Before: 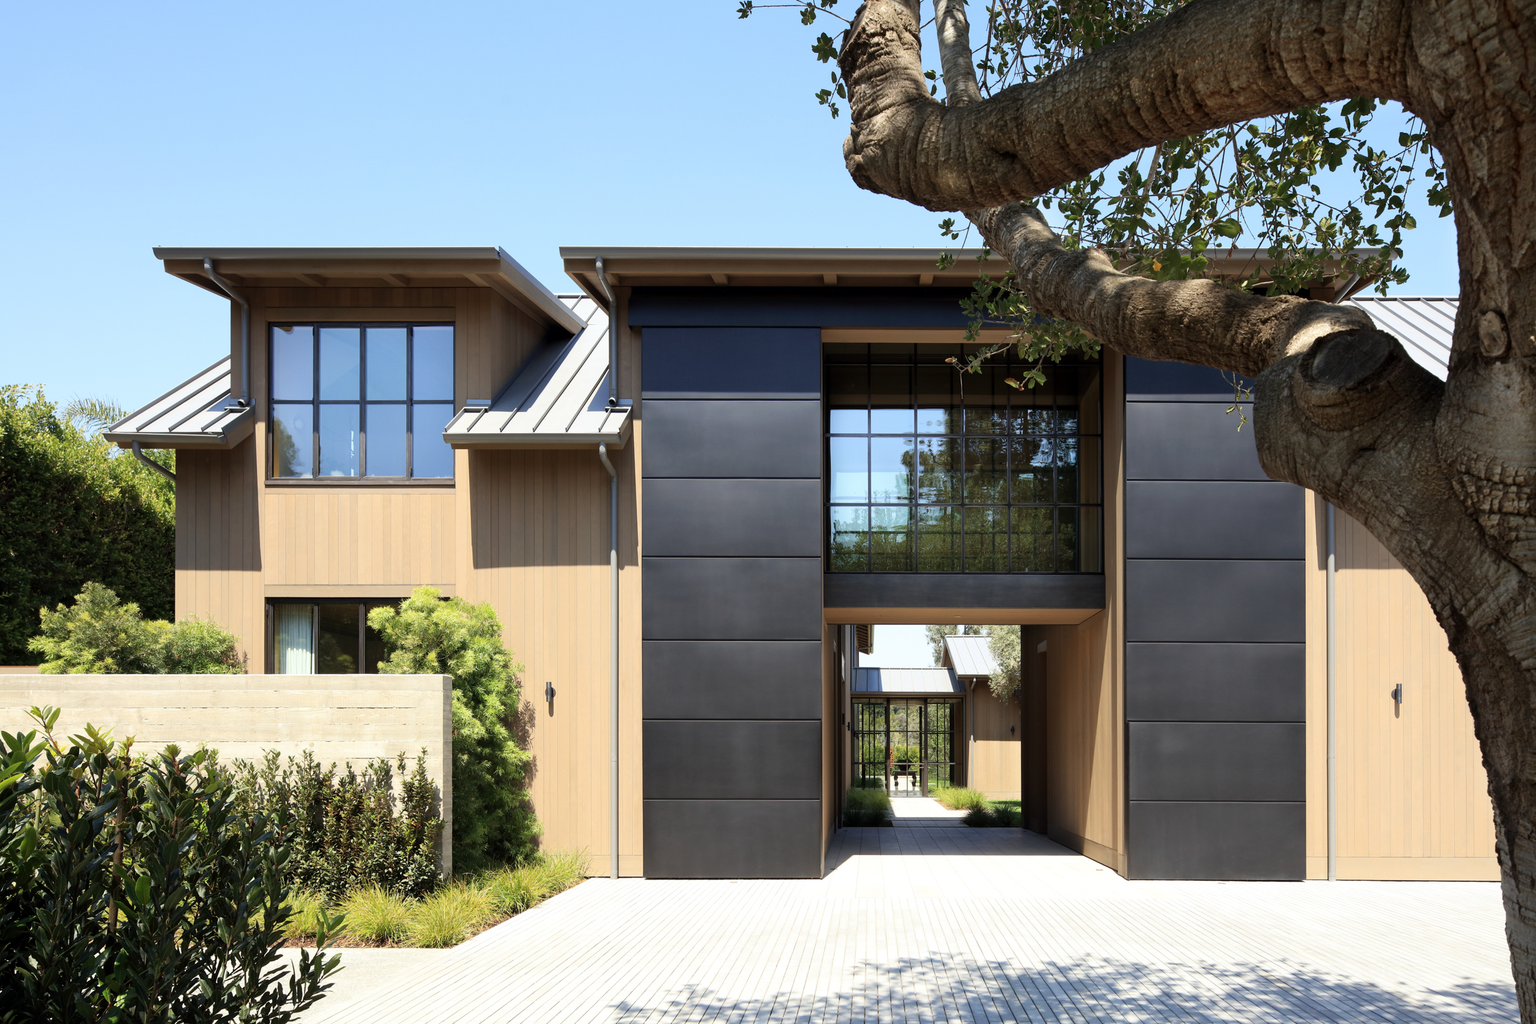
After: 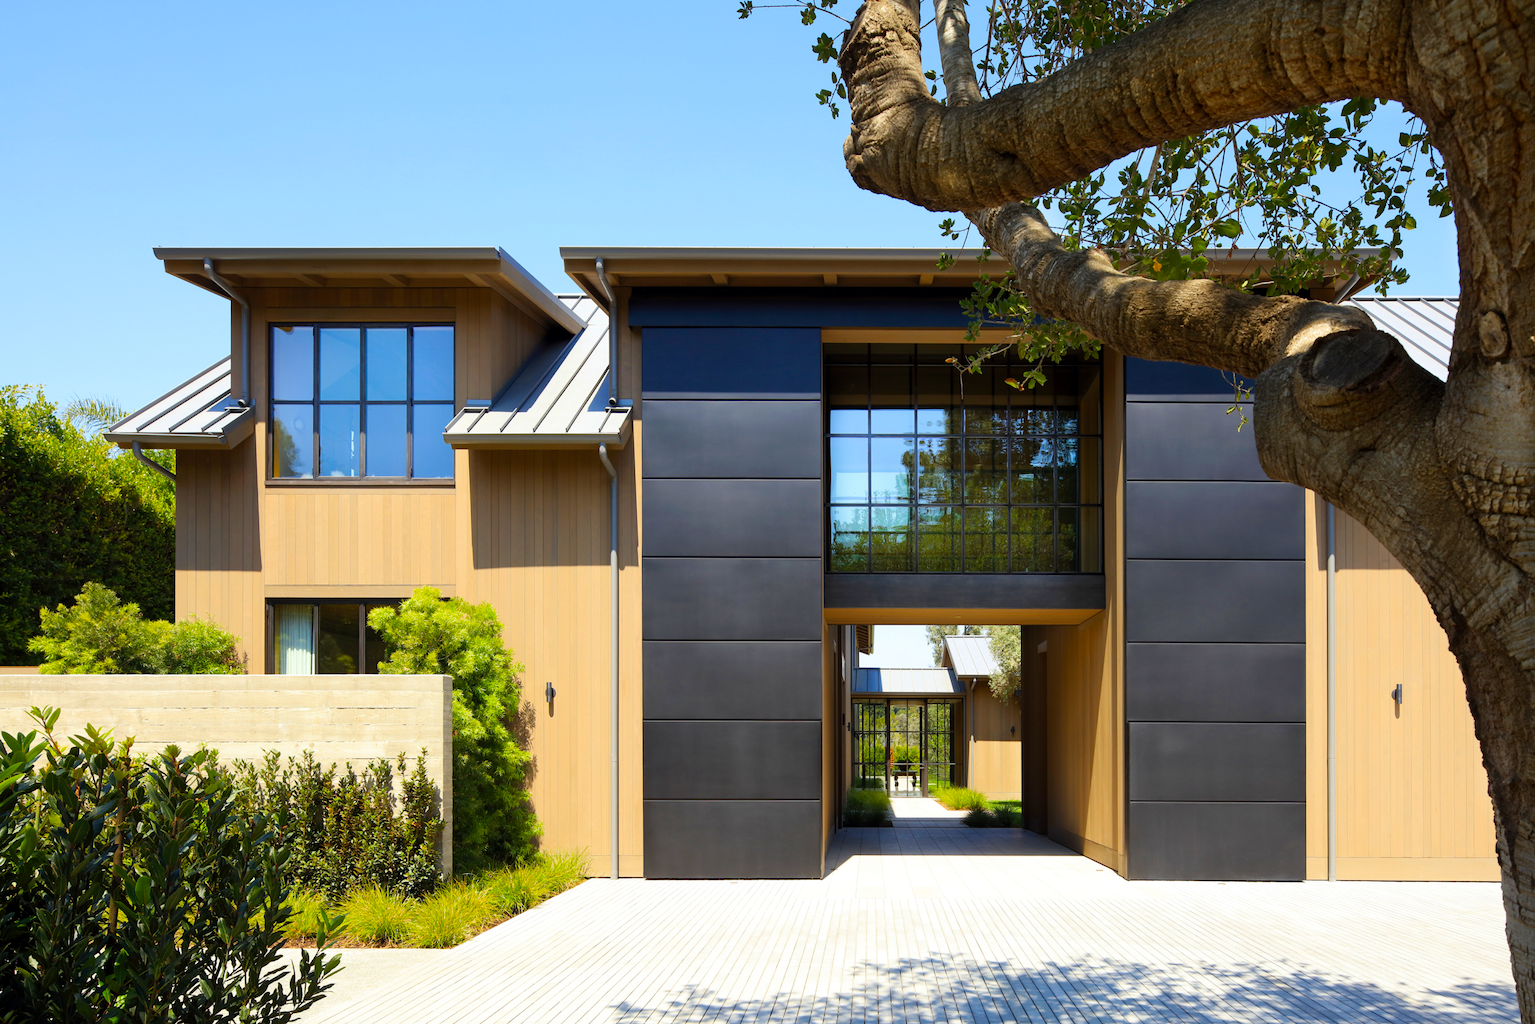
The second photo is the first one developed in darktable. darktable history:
color contrast: green-magenta contrast 0.84, blue-yellow contrast 0.86 | blend: blend mode normal, opacity 100%; mask: uniform (no mask)
vibrance: vibrance 100%
velvia: strength 51%, mid-tones bias 0.51
